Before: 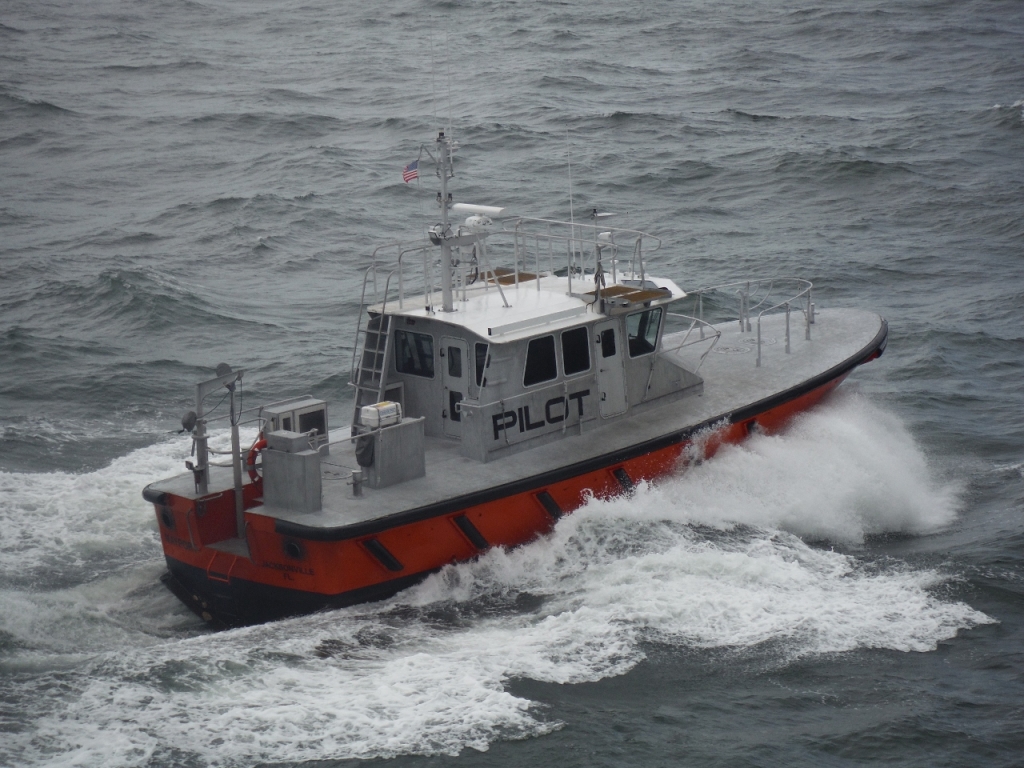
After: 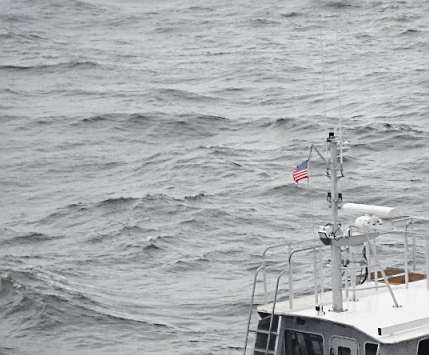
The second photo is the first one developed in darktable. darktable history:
haze removal: strength 0.12, distance 0.25, compatibility mode true, adaptive false
base curve: curves: ch0 [(0, 0) (0.028, 0.03) (0.121, 0.232) (0.46, 0.748) (0.859, 0.968) (1, 1)], preserve colors none
crop and rotate: left 10.817%, top 0.062%, right 47.194%, bottom 53.626%
sharpen: on, module defaults
color zones: curves: ch0 [(0.009, 0.528) (0.136, 0.6) (0.255, 0.586) (0.39, 0.528) (0.522, 0.584) (0.686, 0.736) (0.849, 0.561)]; ch1 [(0.045, 0.781) (0.14, 0.416) (0.257, 0.695) (0.442, 0.032) (0.738, 0.338) (0.818, 0.632) (0.891, 0.741) (1, 0.704)]; ch2 [(0, 0.667) (0.141, 0.52) (0.26, 0.37) (0.474, 0.432) (0.743, 0.286)]
